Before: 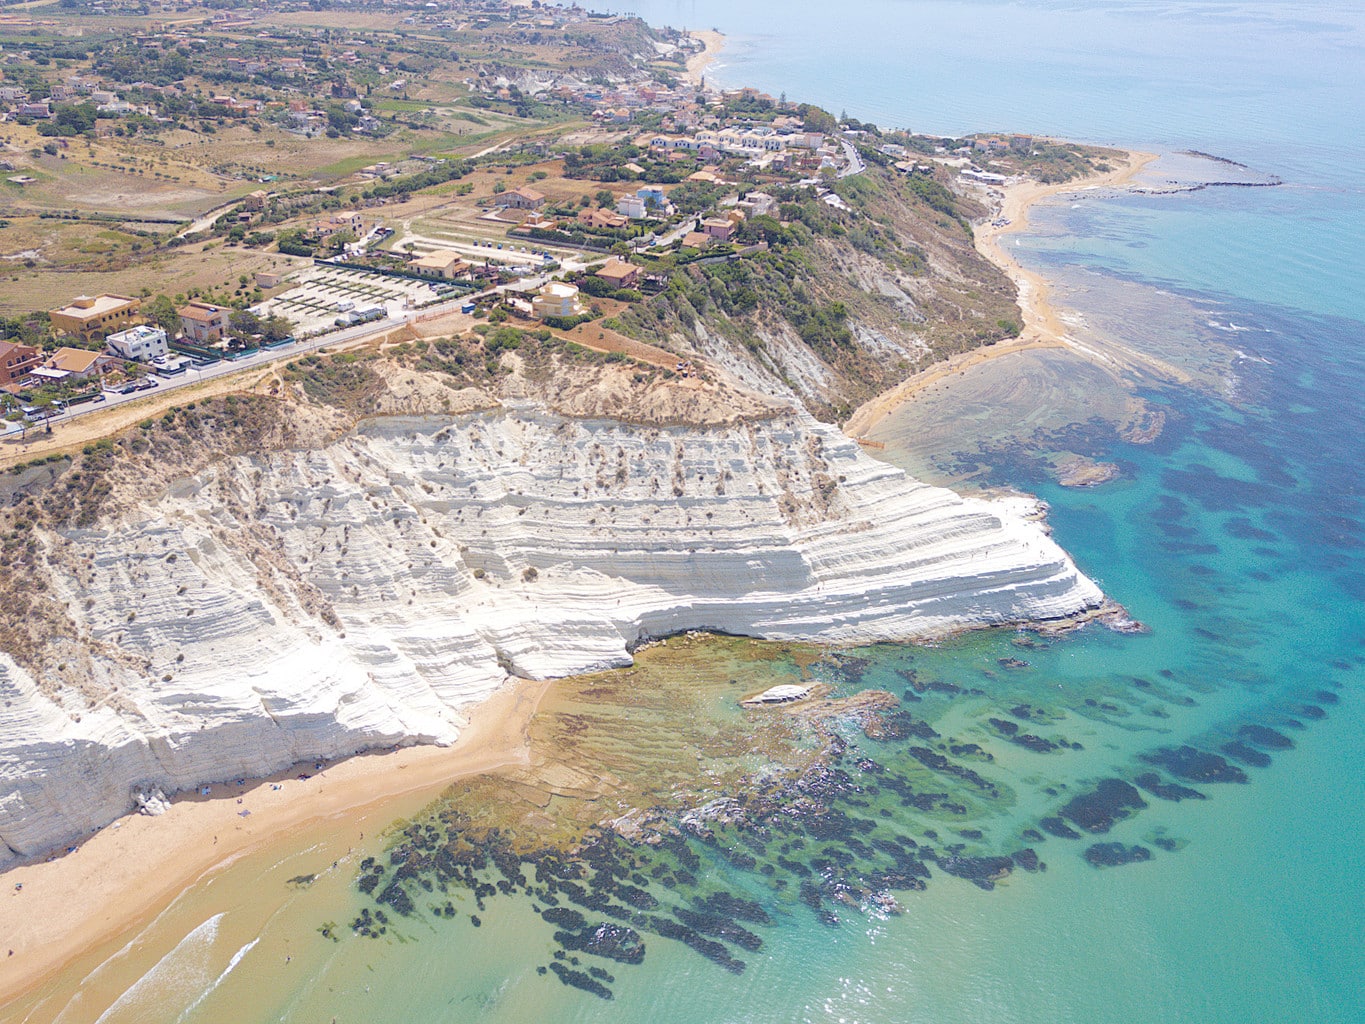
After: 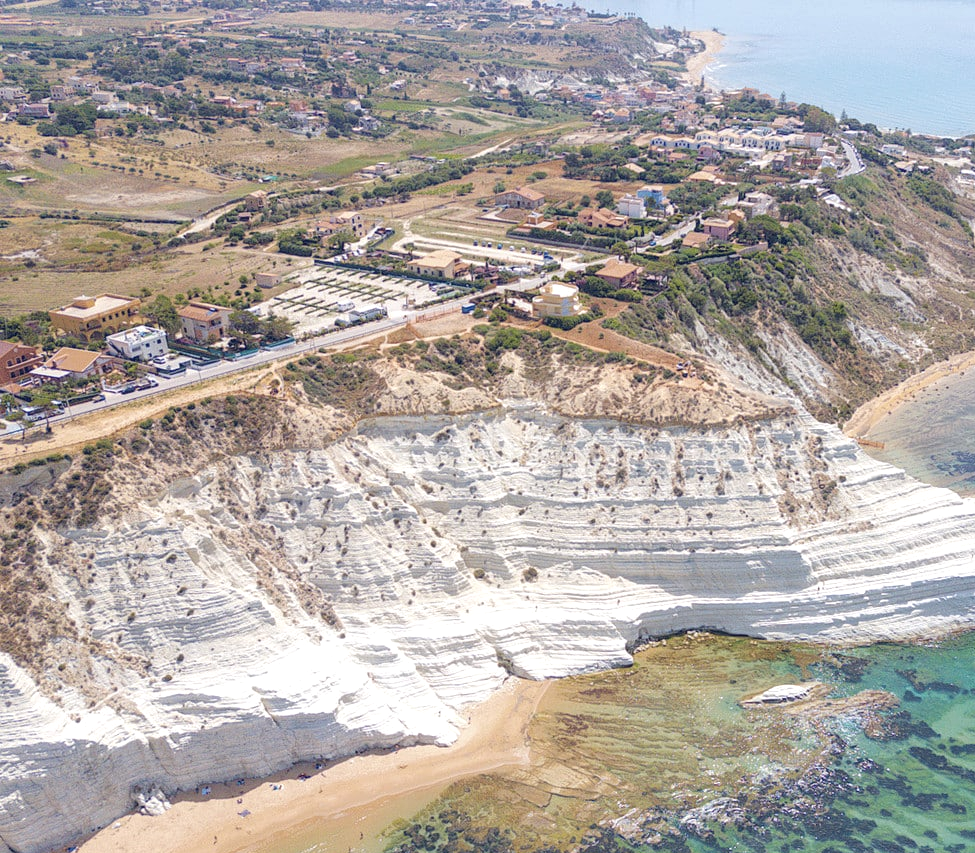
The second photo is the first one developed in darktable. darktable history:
crop: right 28.519%, bottom 16.661%
local contrast: on, module defaults
